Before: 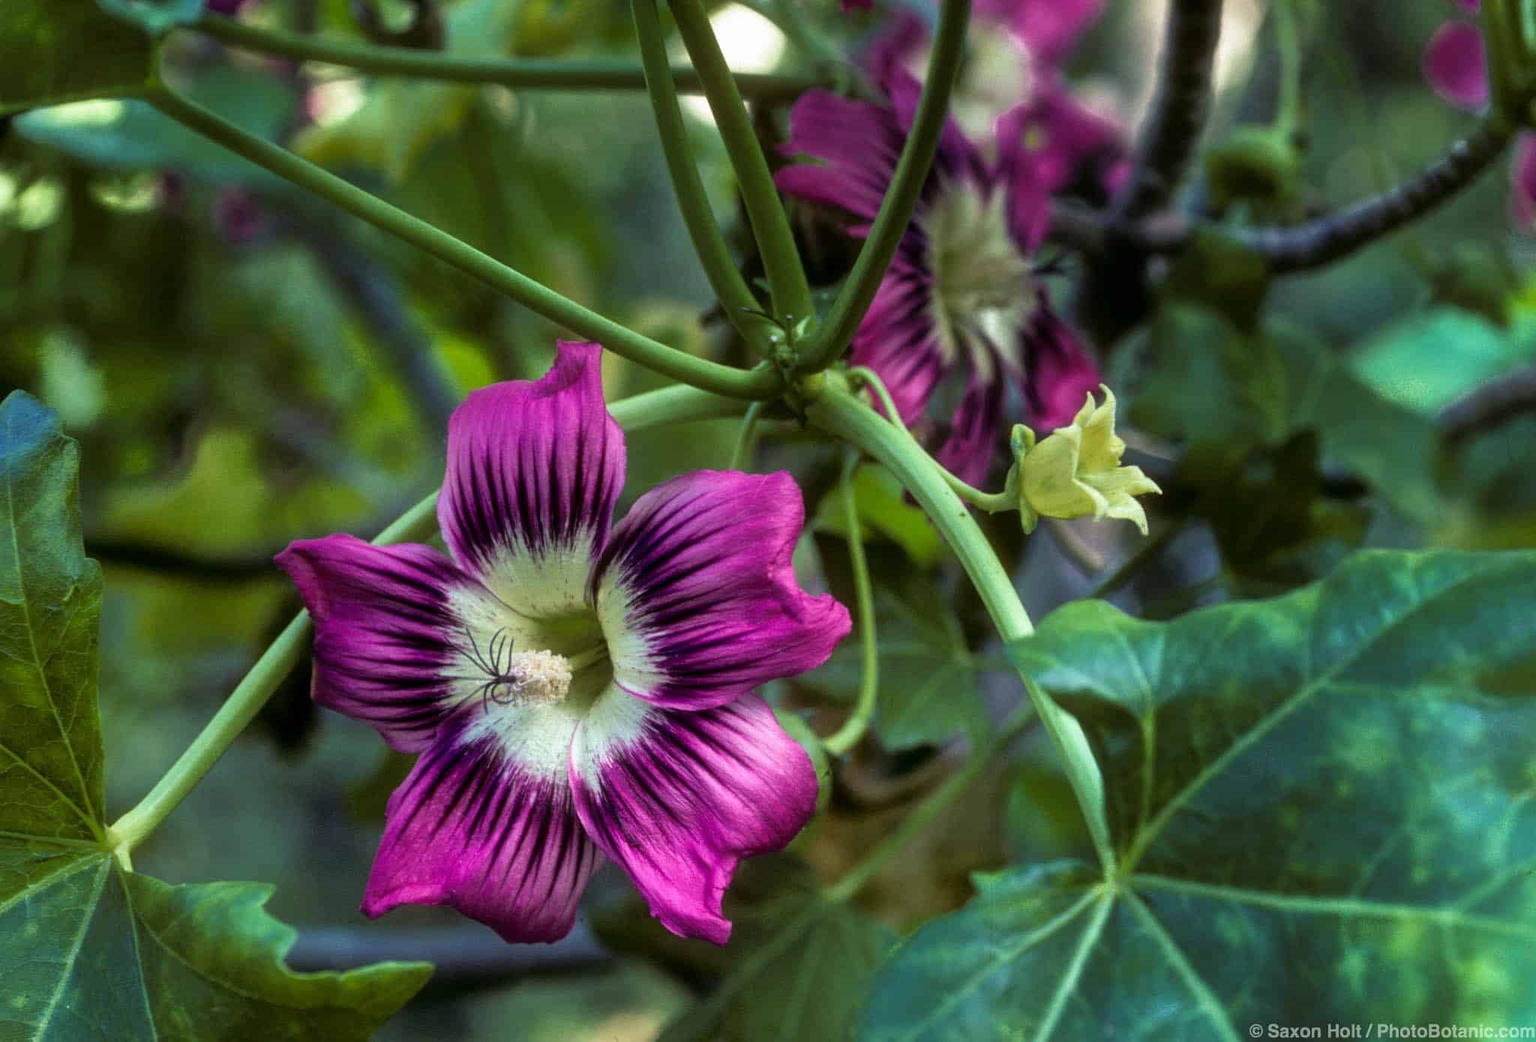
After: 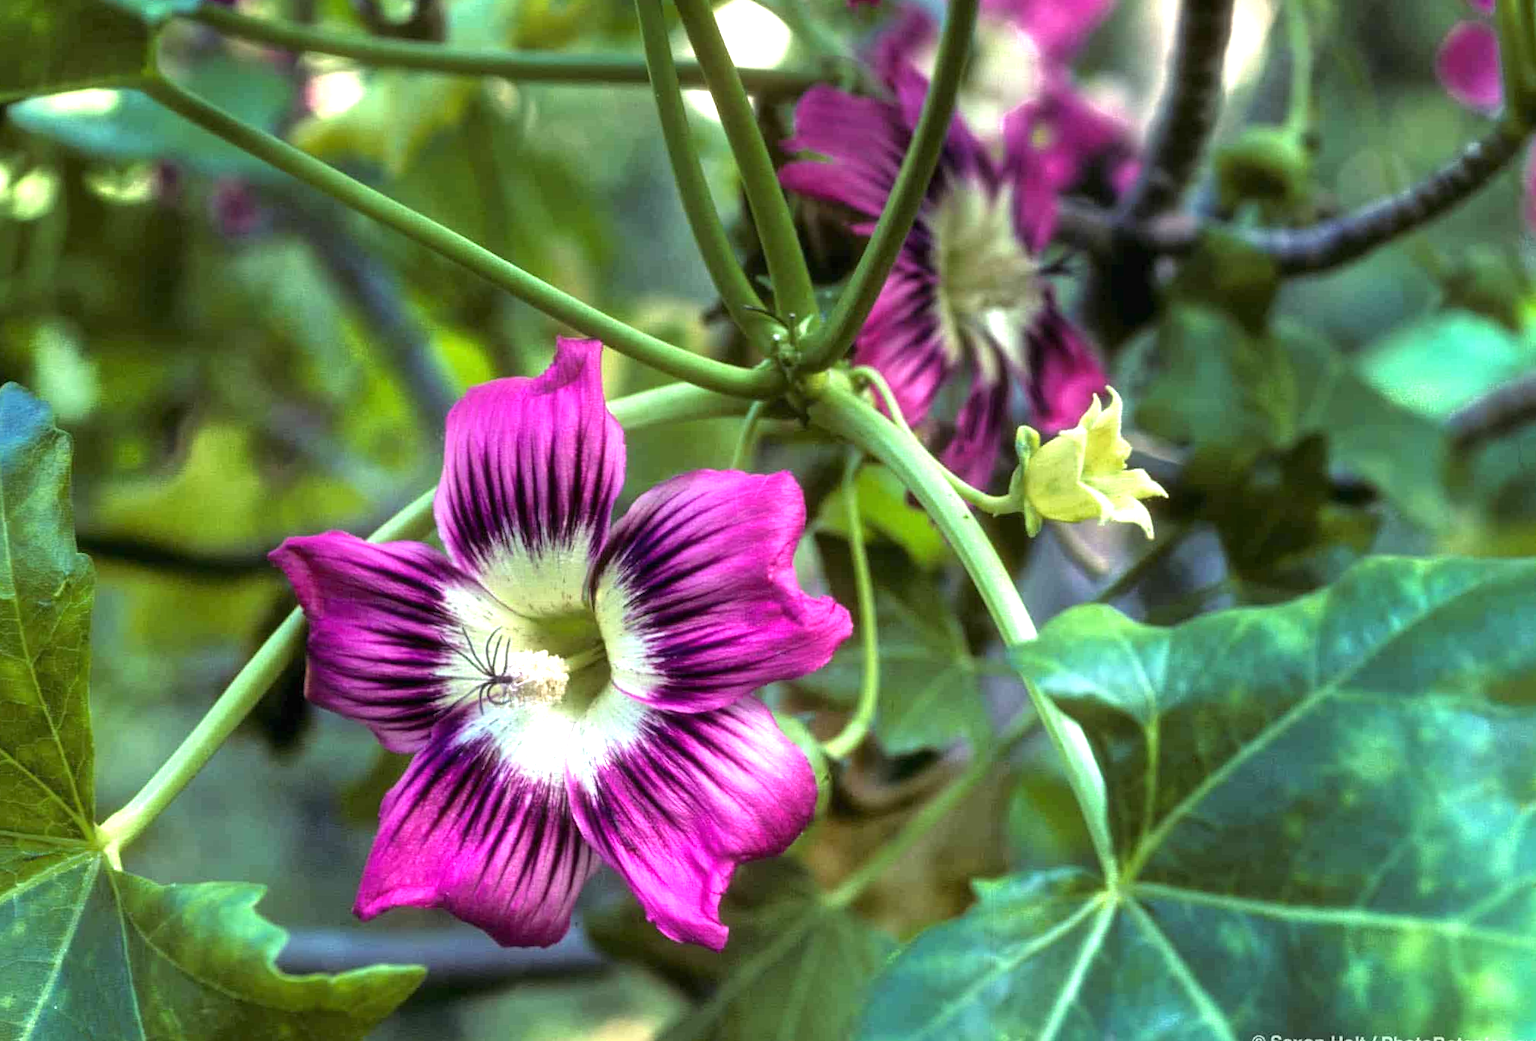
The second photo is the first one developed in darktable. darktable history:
crop and rotate: angle -0.5°
exposure: black level correction 0, exposure 1.1 EV, compensate exposure bias true, compensate highlight preservation false
white balance: emerald 1
